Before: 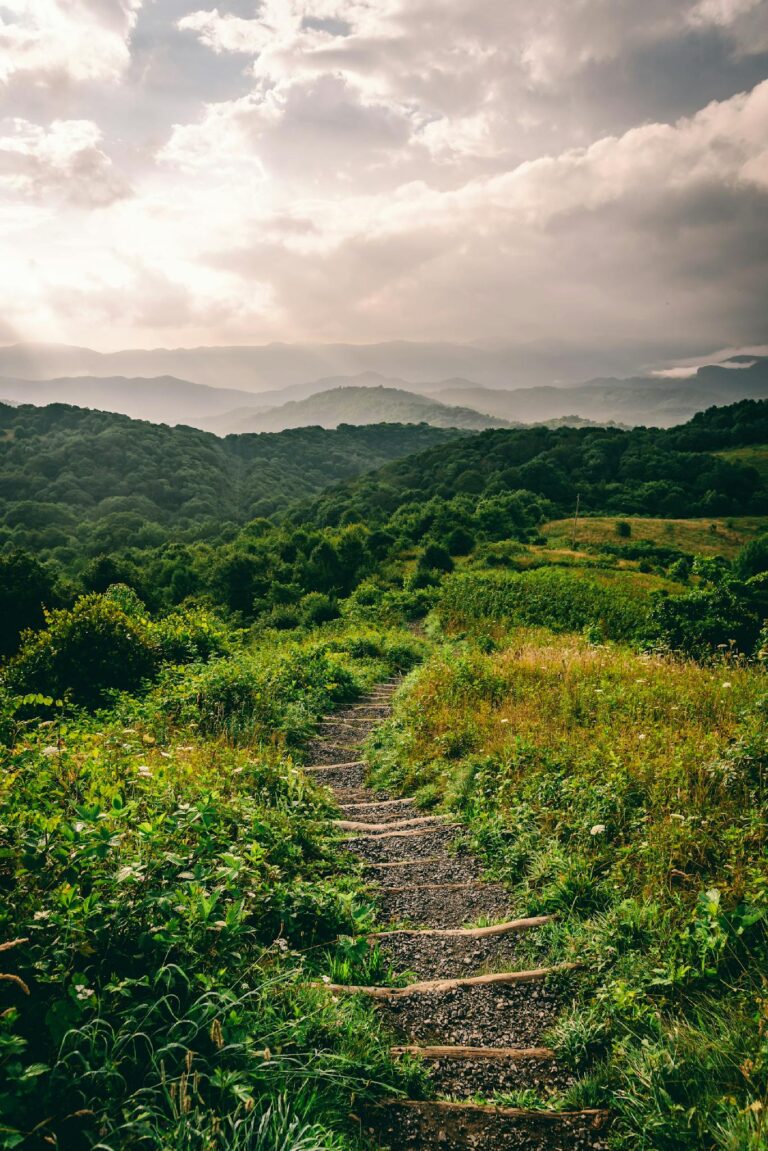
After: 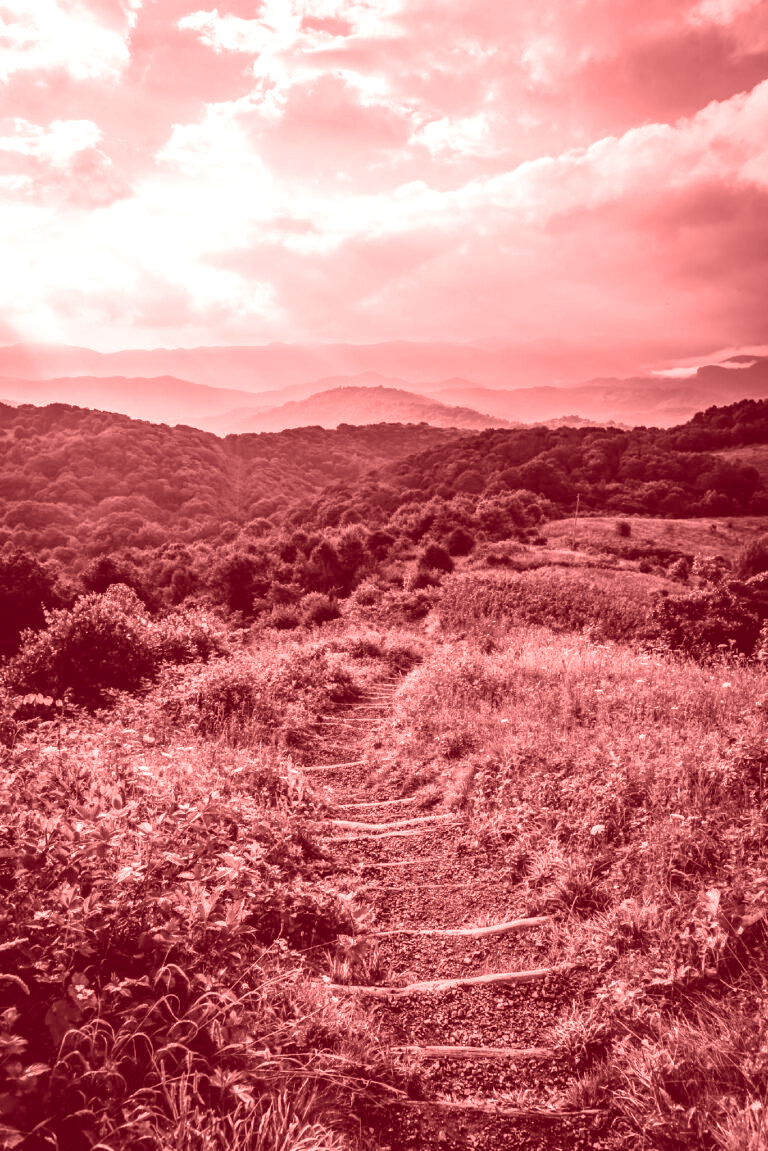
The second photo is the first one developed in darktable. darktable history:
colorize: saturation 60%, source mix 100%
local contrast: on, module defaults
